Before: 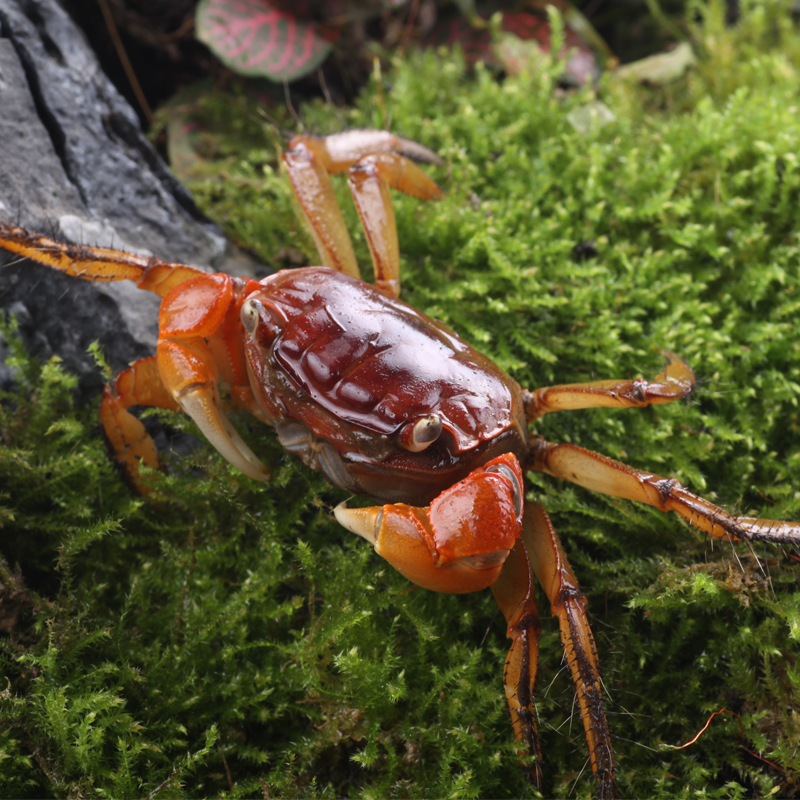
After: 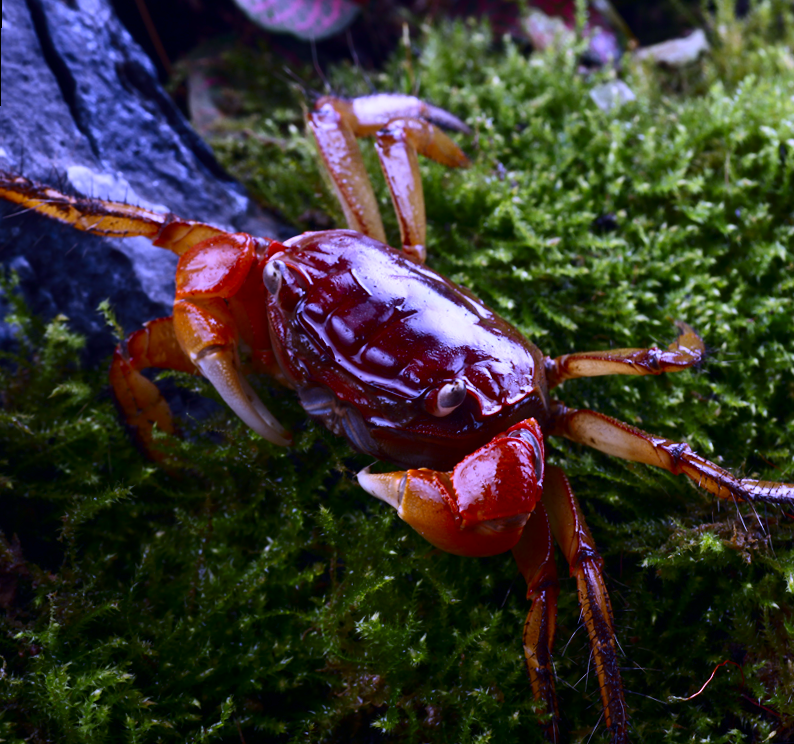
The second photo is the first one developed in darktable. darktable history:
contrast brightness saturation: contrast 0.19, brightness -0.24, saturation 0.11
white balance: red 0.98, blue 1.61
rotate and perspective: rotation 0.679°, lens shift (horizontal) 0.136, crop left 0.009, crop right 0.991, crop top 0.078, crop bottom 0.95
